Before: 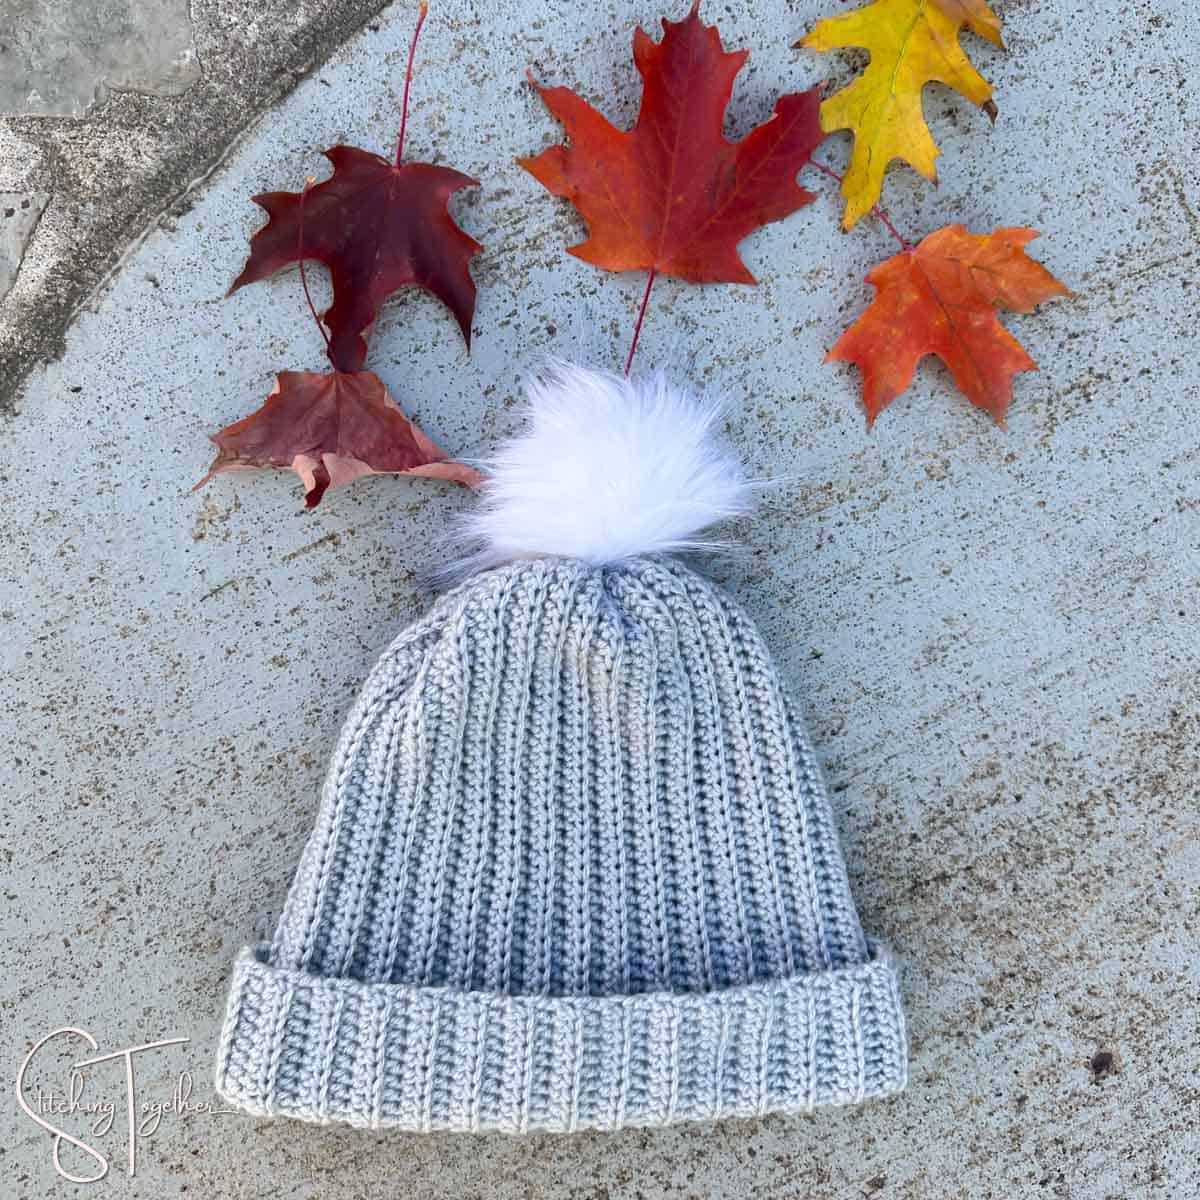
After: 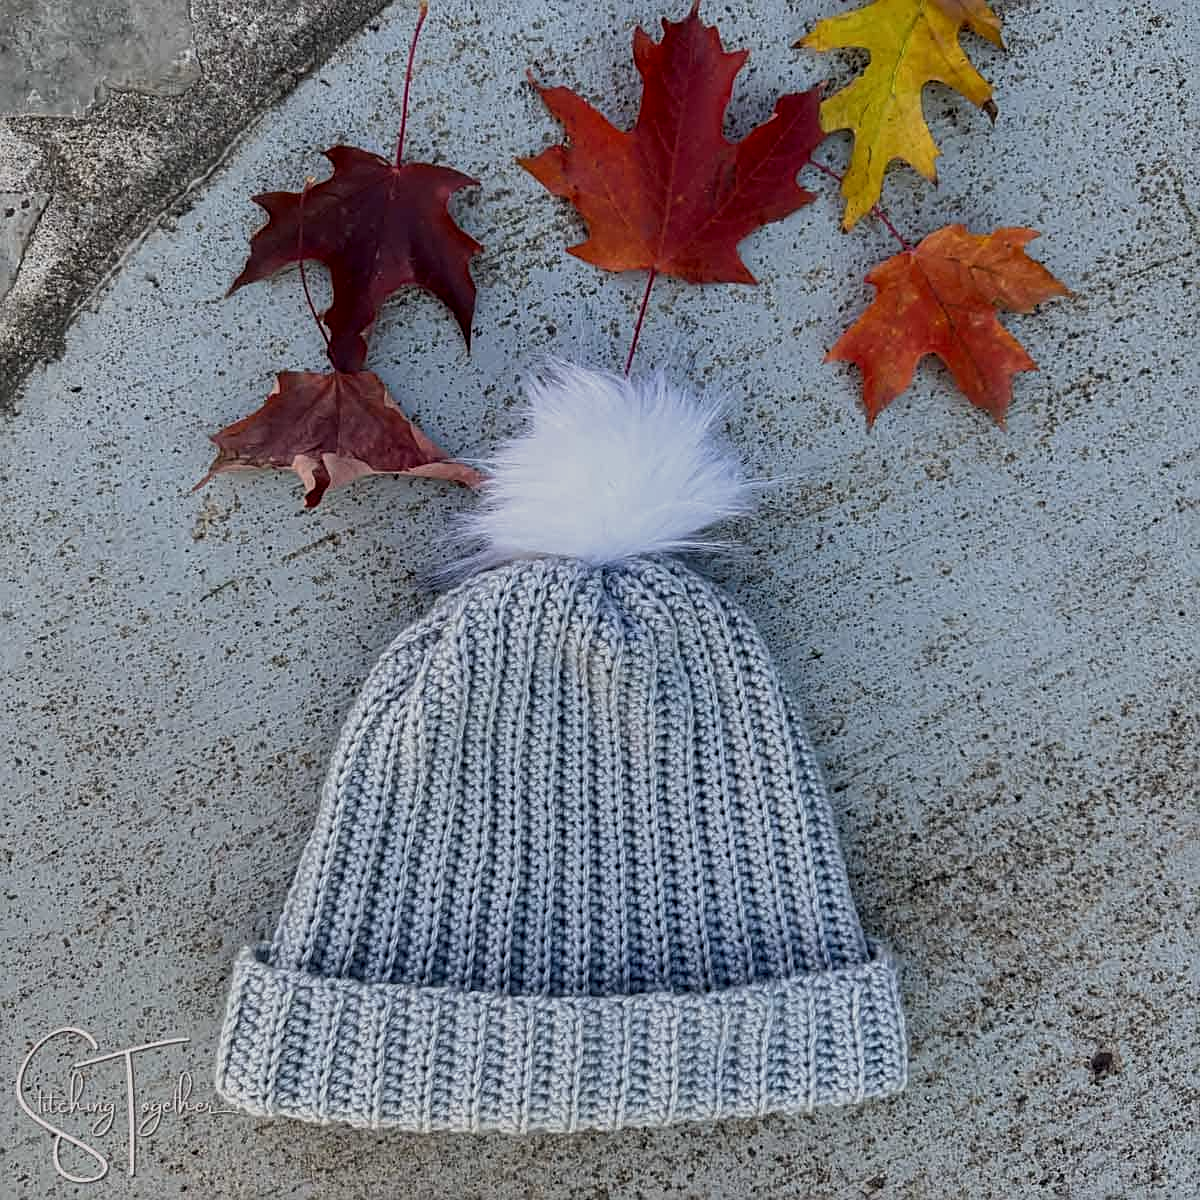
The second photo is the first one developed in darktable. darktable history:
sharpen: radius 2.767
local contrast: on, module defaults
exposure: black level correction 0, exposure -0.766 EV, compensate highlight preservation false
